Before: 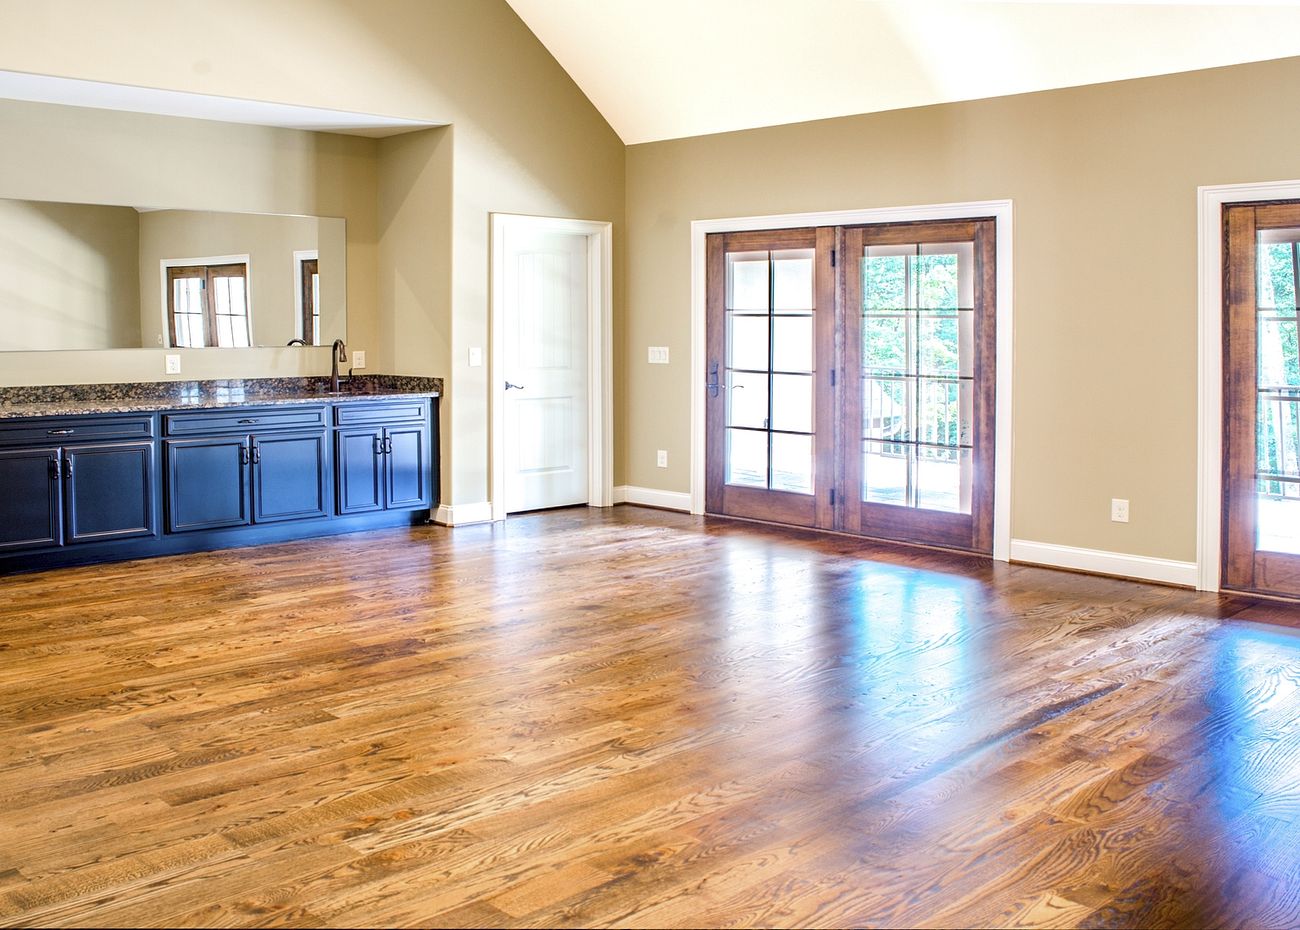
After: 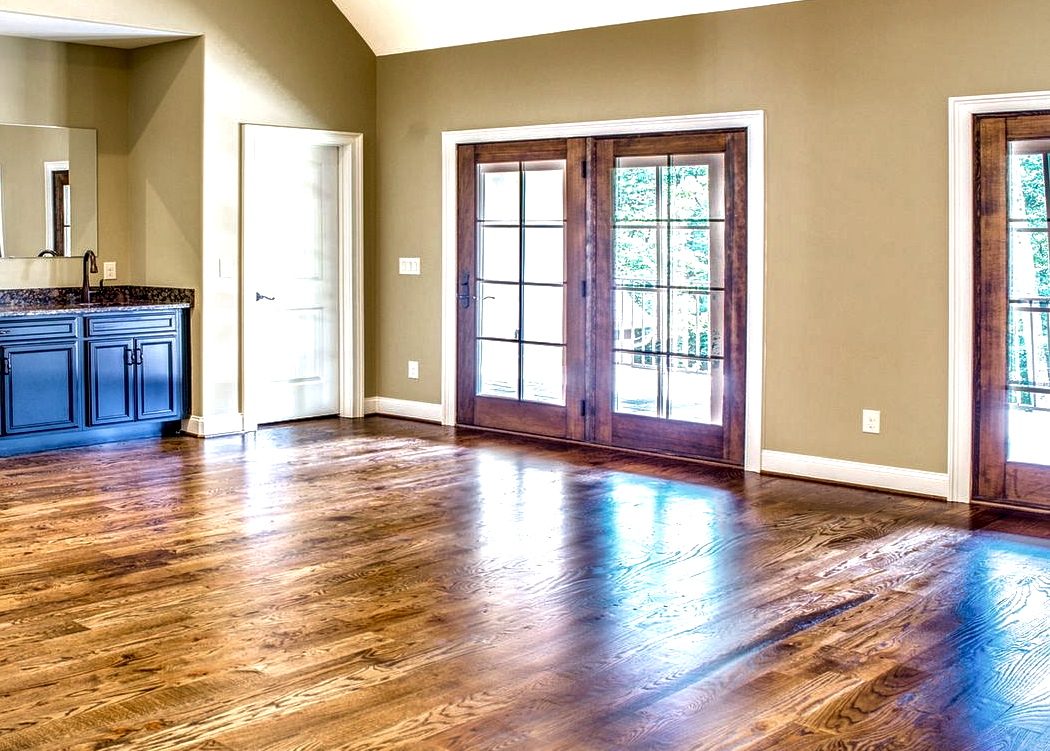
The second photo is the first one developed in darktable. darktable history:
velvia: on, module defaults
local contrast: detail 203%
crop: left 19.159%, top 9.58%, bottom 9.58%
shadows and highlights: on, module defaults
tone equalizer: on, module defaults
